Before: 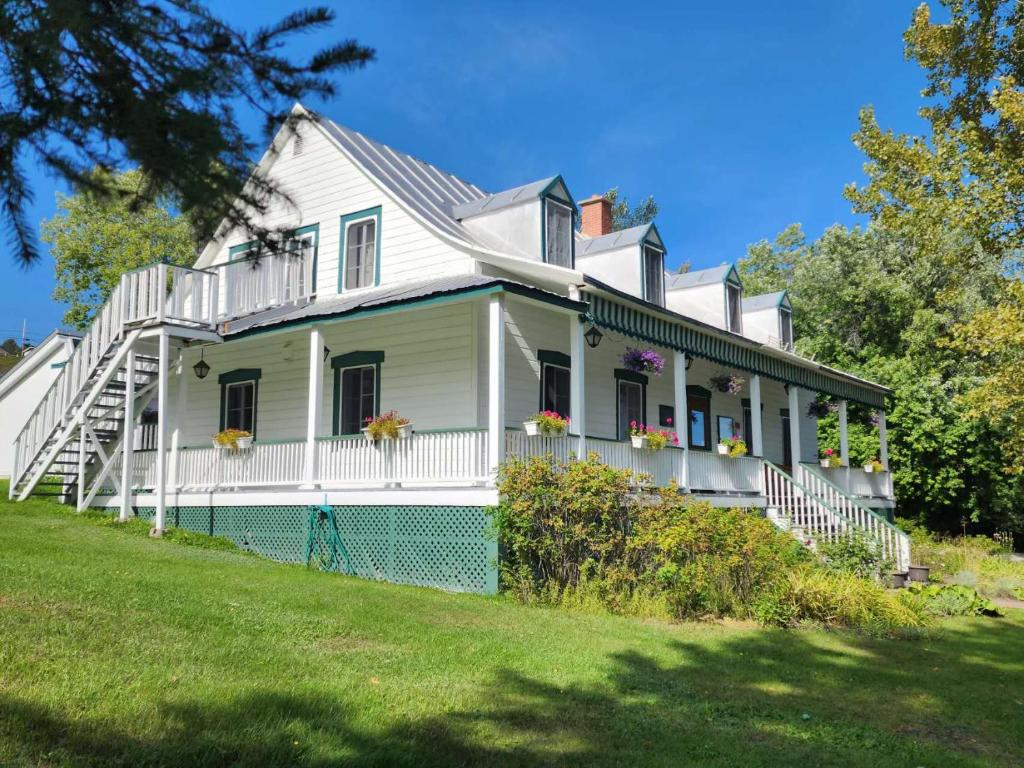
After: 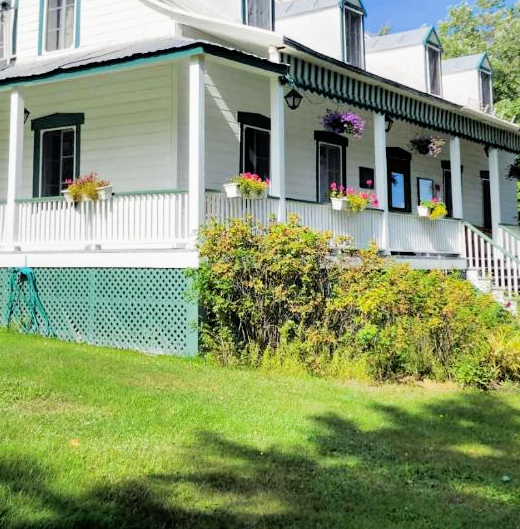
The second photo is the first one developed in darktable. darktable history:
shadows and highlights: on, module defaults
exposure: black level correction 0.001, exposure 0.673 EV, compensate highlight preservation false
crop and rotate: left 29.326%, top 31.006%, right 19.862%
filmic rgb: black relative exposure -5.11 EV, white relative exposure 3.5 EV, hardness 3.18, contrast 1.395, highlights saturation mix -49.17%
